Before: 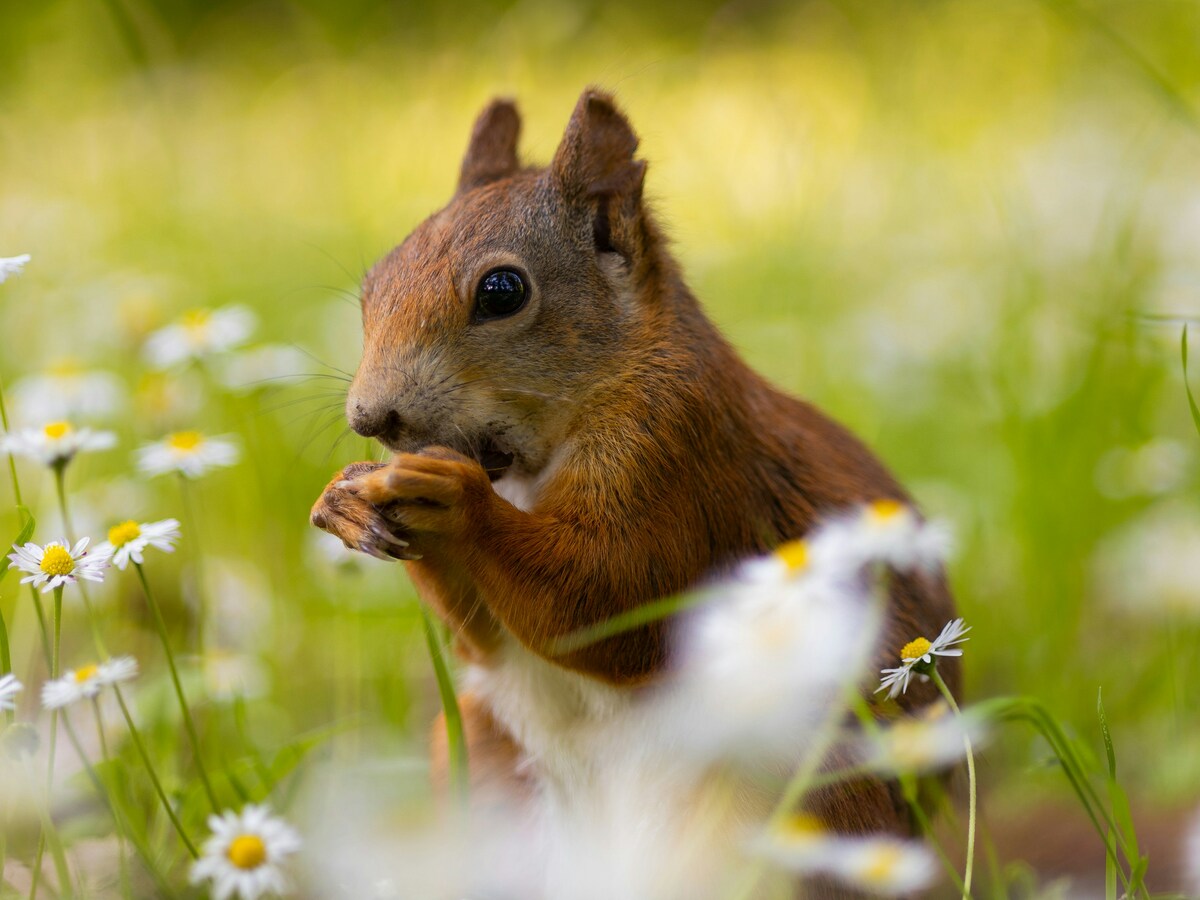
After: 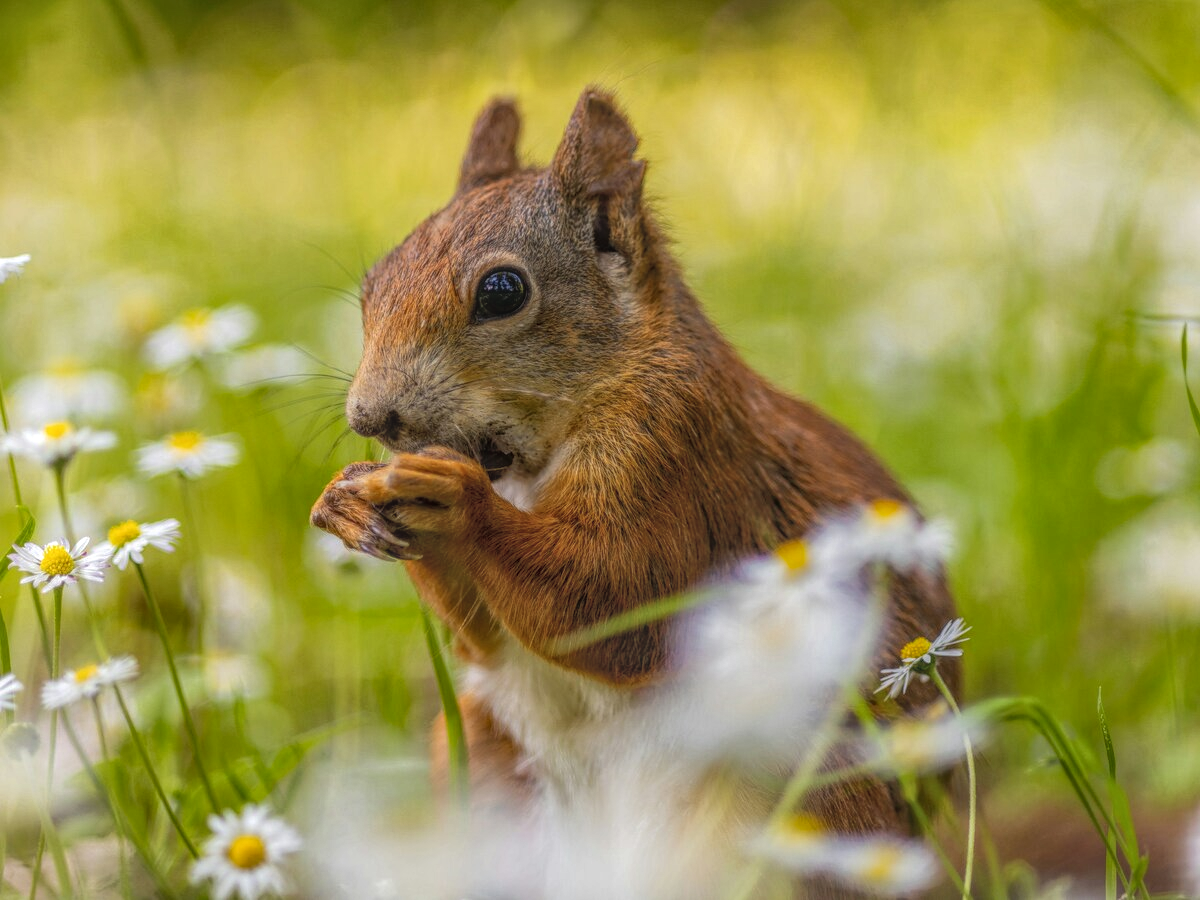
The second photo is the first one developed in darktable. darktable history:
local contrast: highlights 20%, shadows 23%, detail 200%, midtone range 0.2
